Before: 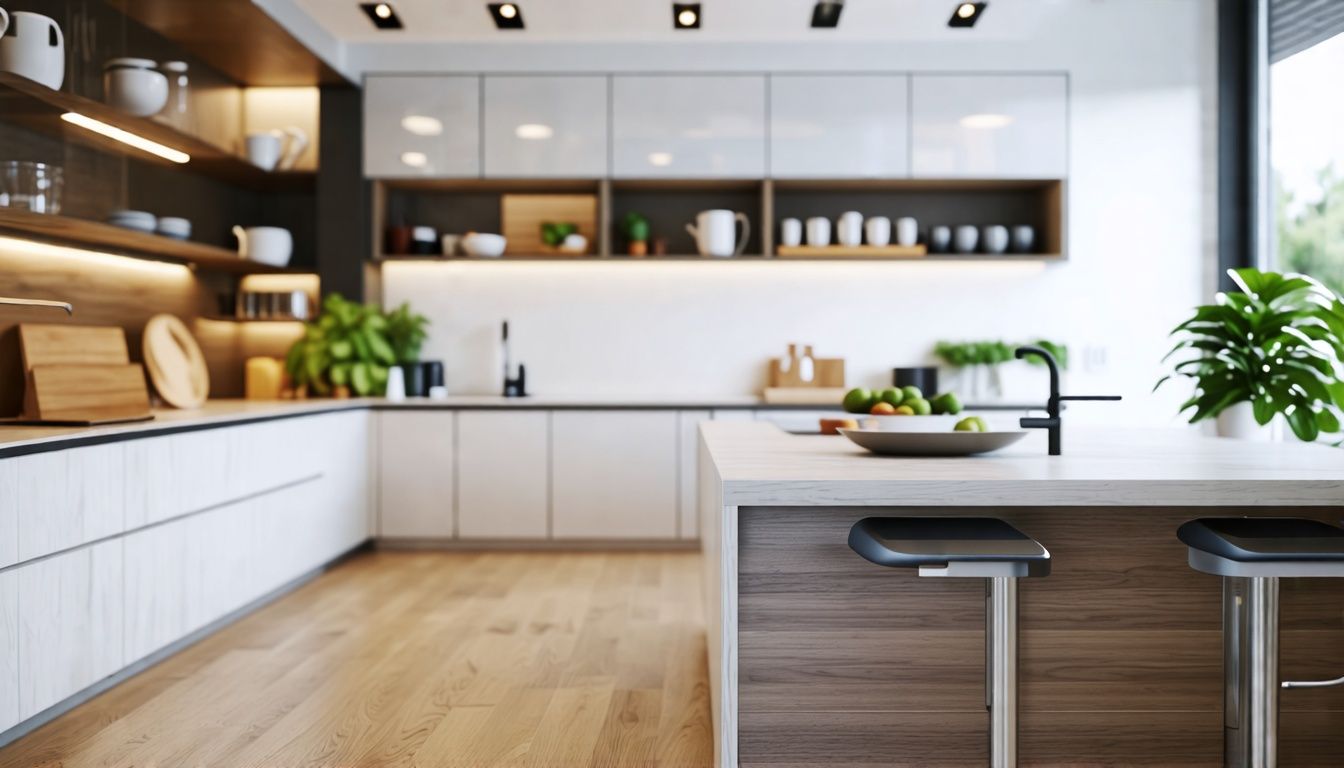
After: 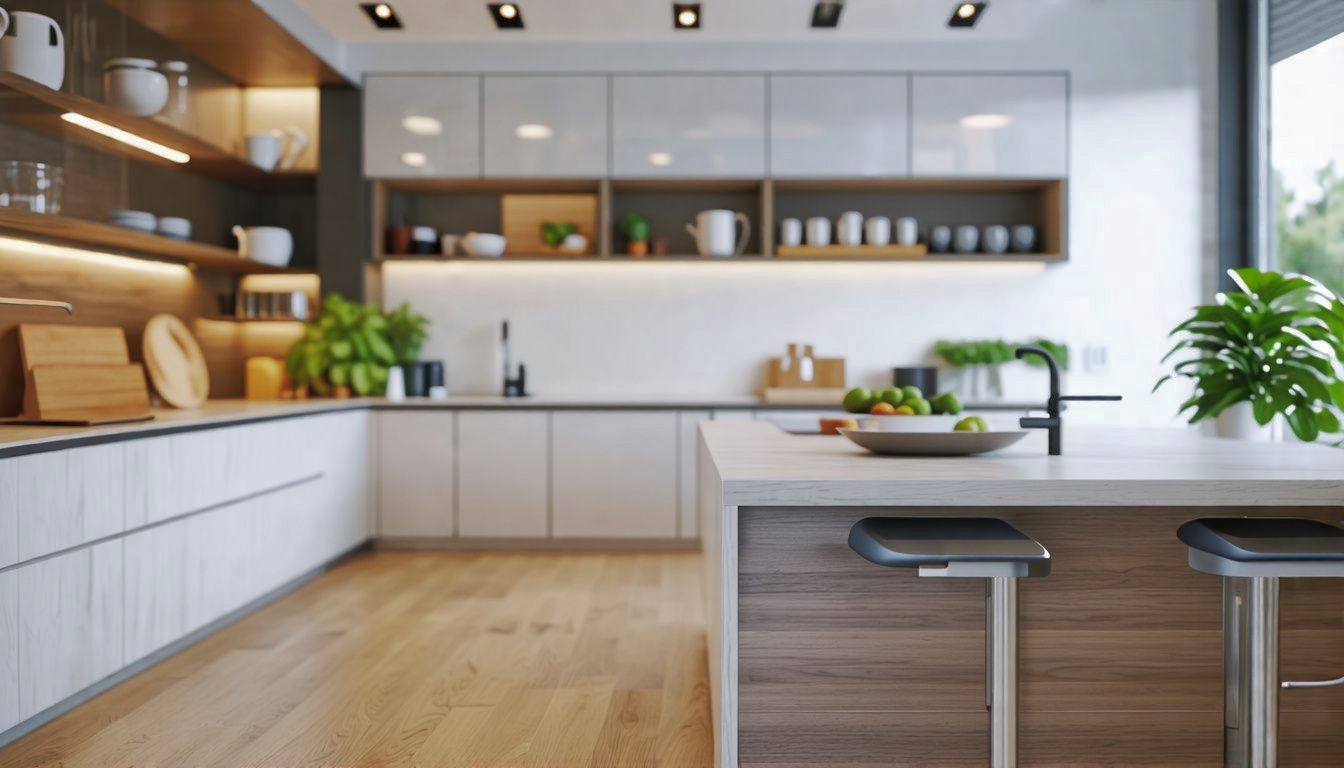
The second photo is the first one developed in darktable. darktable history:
local contrast: mode bilateral grid, contrast 100, coarseness 100, detail 91%, midtone range 0.2
shadows and highlights: shadows 60, highlights -60
